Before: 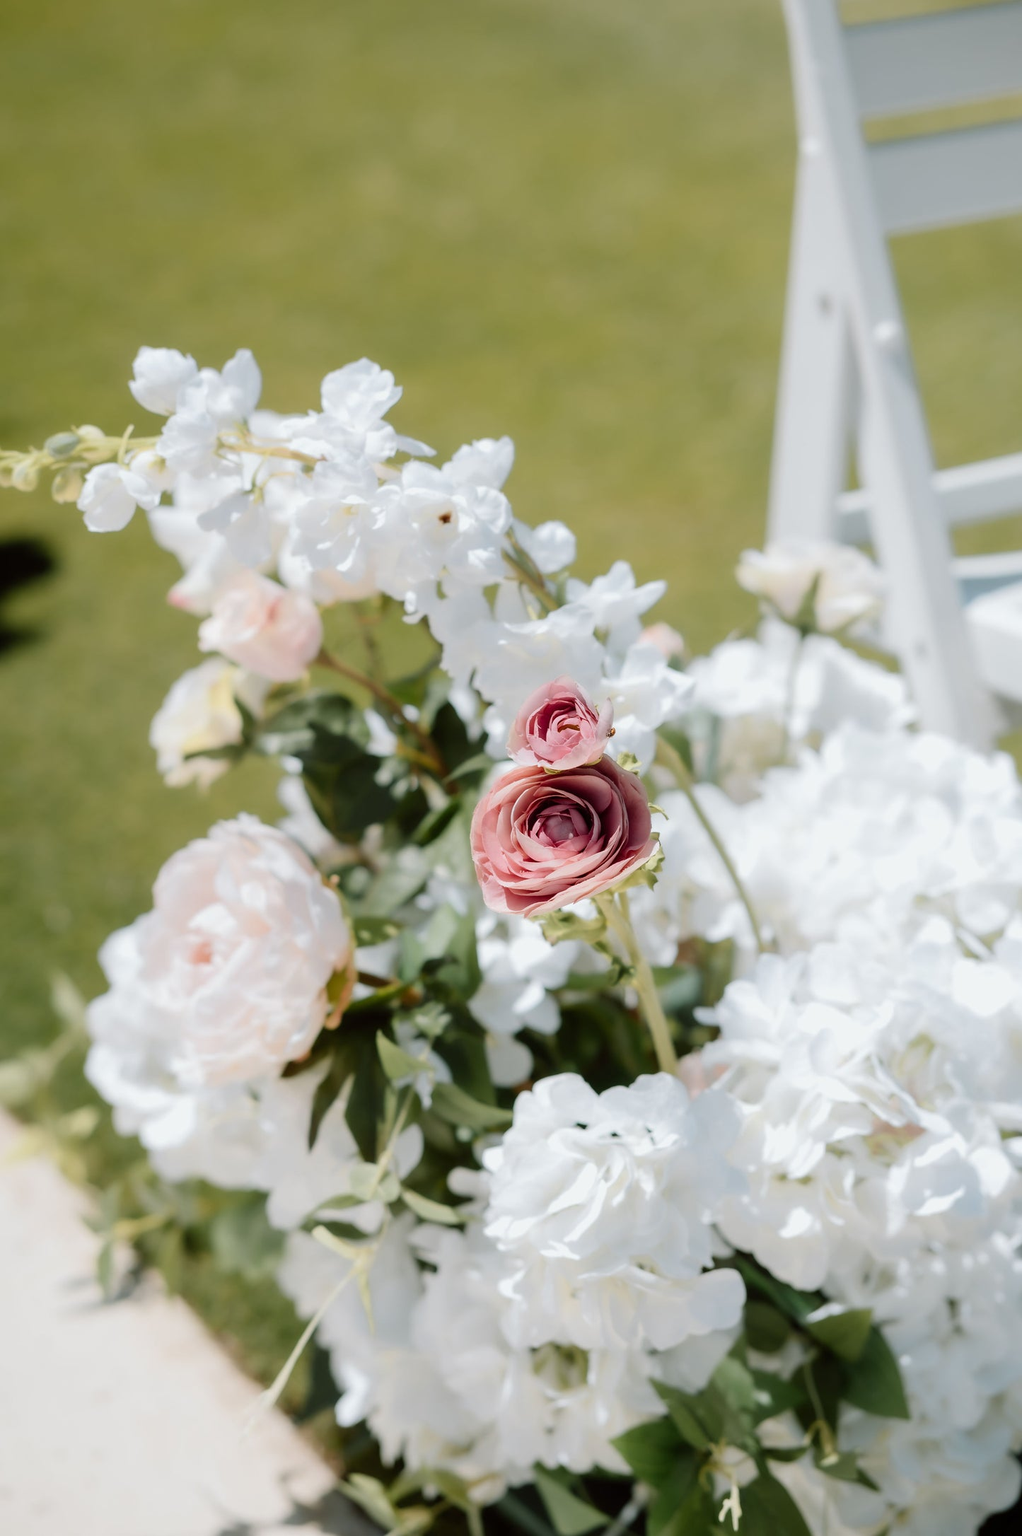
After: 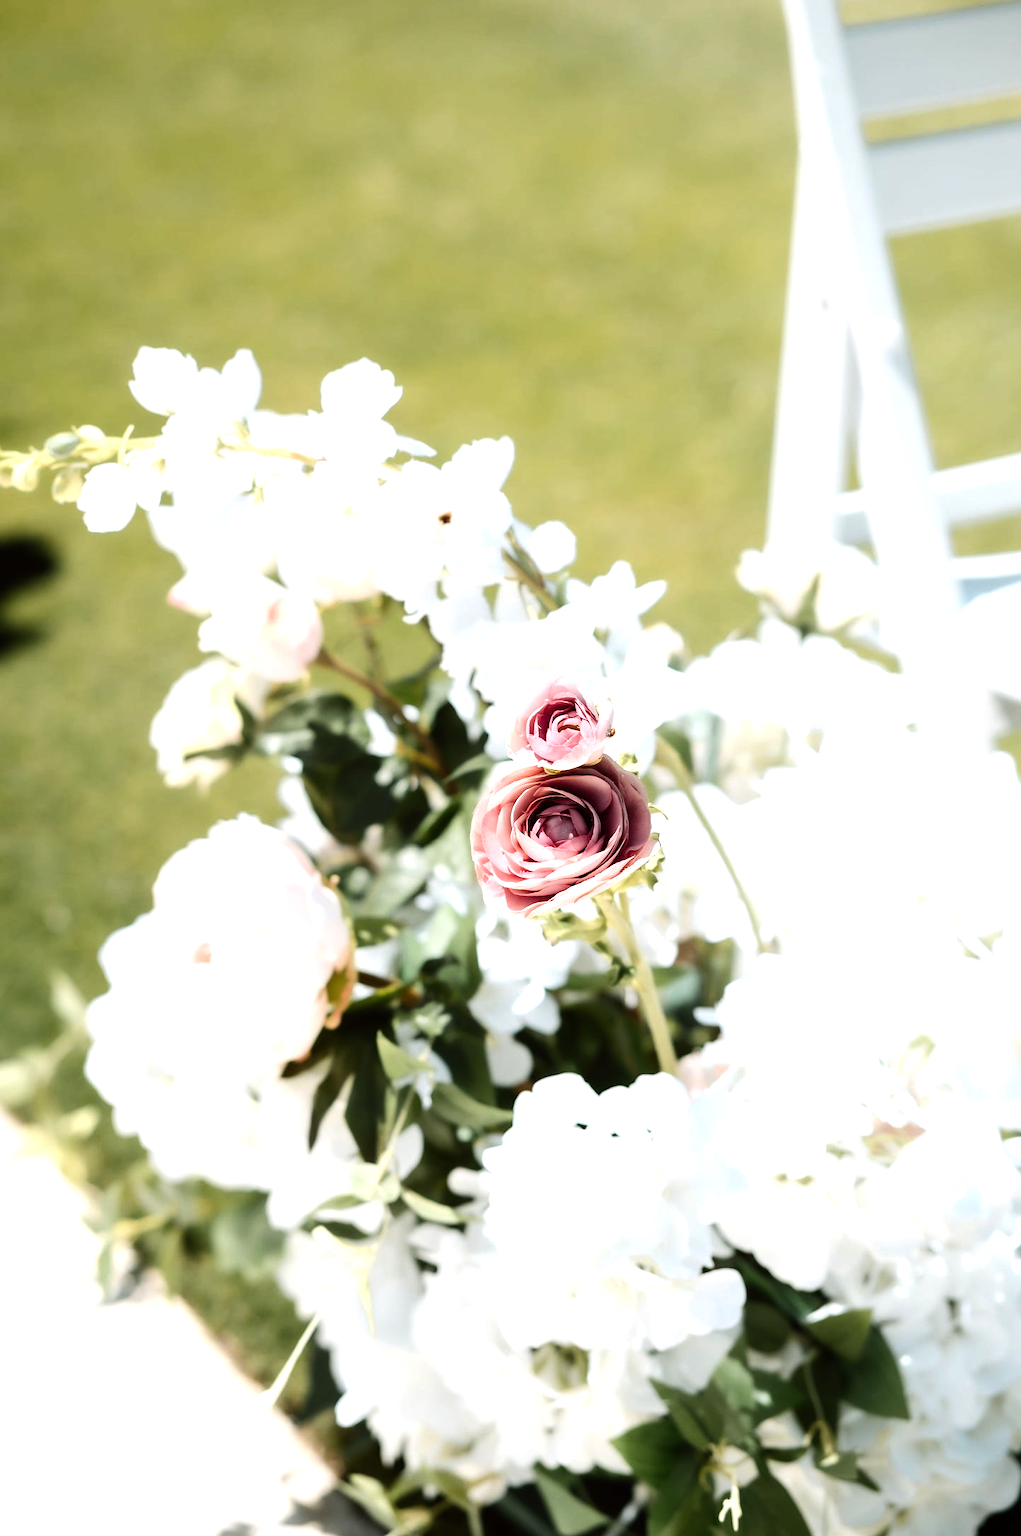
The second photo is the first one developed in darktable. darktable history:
tone equalizer: -8 EV -0.75 EV, -7 EV -0.7 EV, -6 EV -0.6 EV, -5 EV -0.4 EV, -3 EV 0.4 EV, -2 EV 0.6 EV, -1 EV 0.7 EV, +0 EV 0.75 EV, edges refinement/feathering 500, mask exposure compensation -1.57 EV, preserve details no
exposure: exposure 0.3 EV, compensate highlight preservation false
